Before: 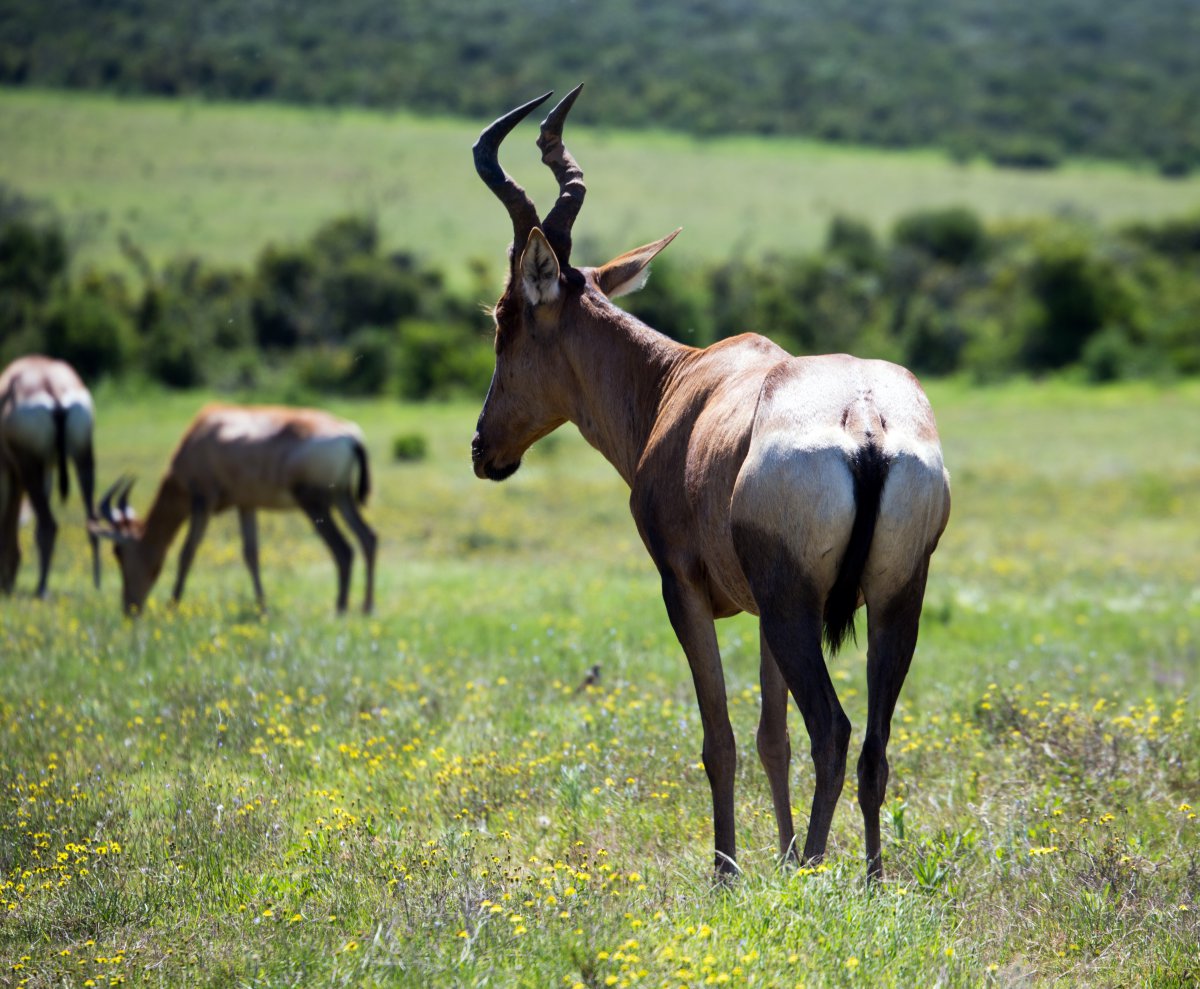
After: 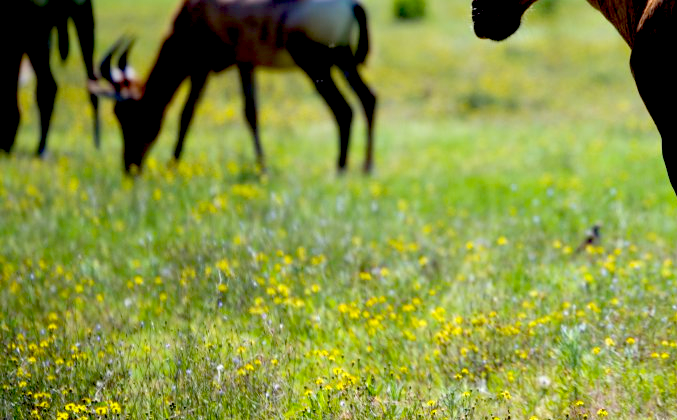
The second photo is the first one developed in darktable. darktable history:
crop: top 44.536%, right 43.573%, bottom 12.974%
exposure: black level correction 0.033, exposure 0.328 EV, compensate highlight preservation false
color balance rgb: linear chroma grading › global chroma 15.651%, perceptual saturation grading › global saturation 0.529%, contrast -9.728%
